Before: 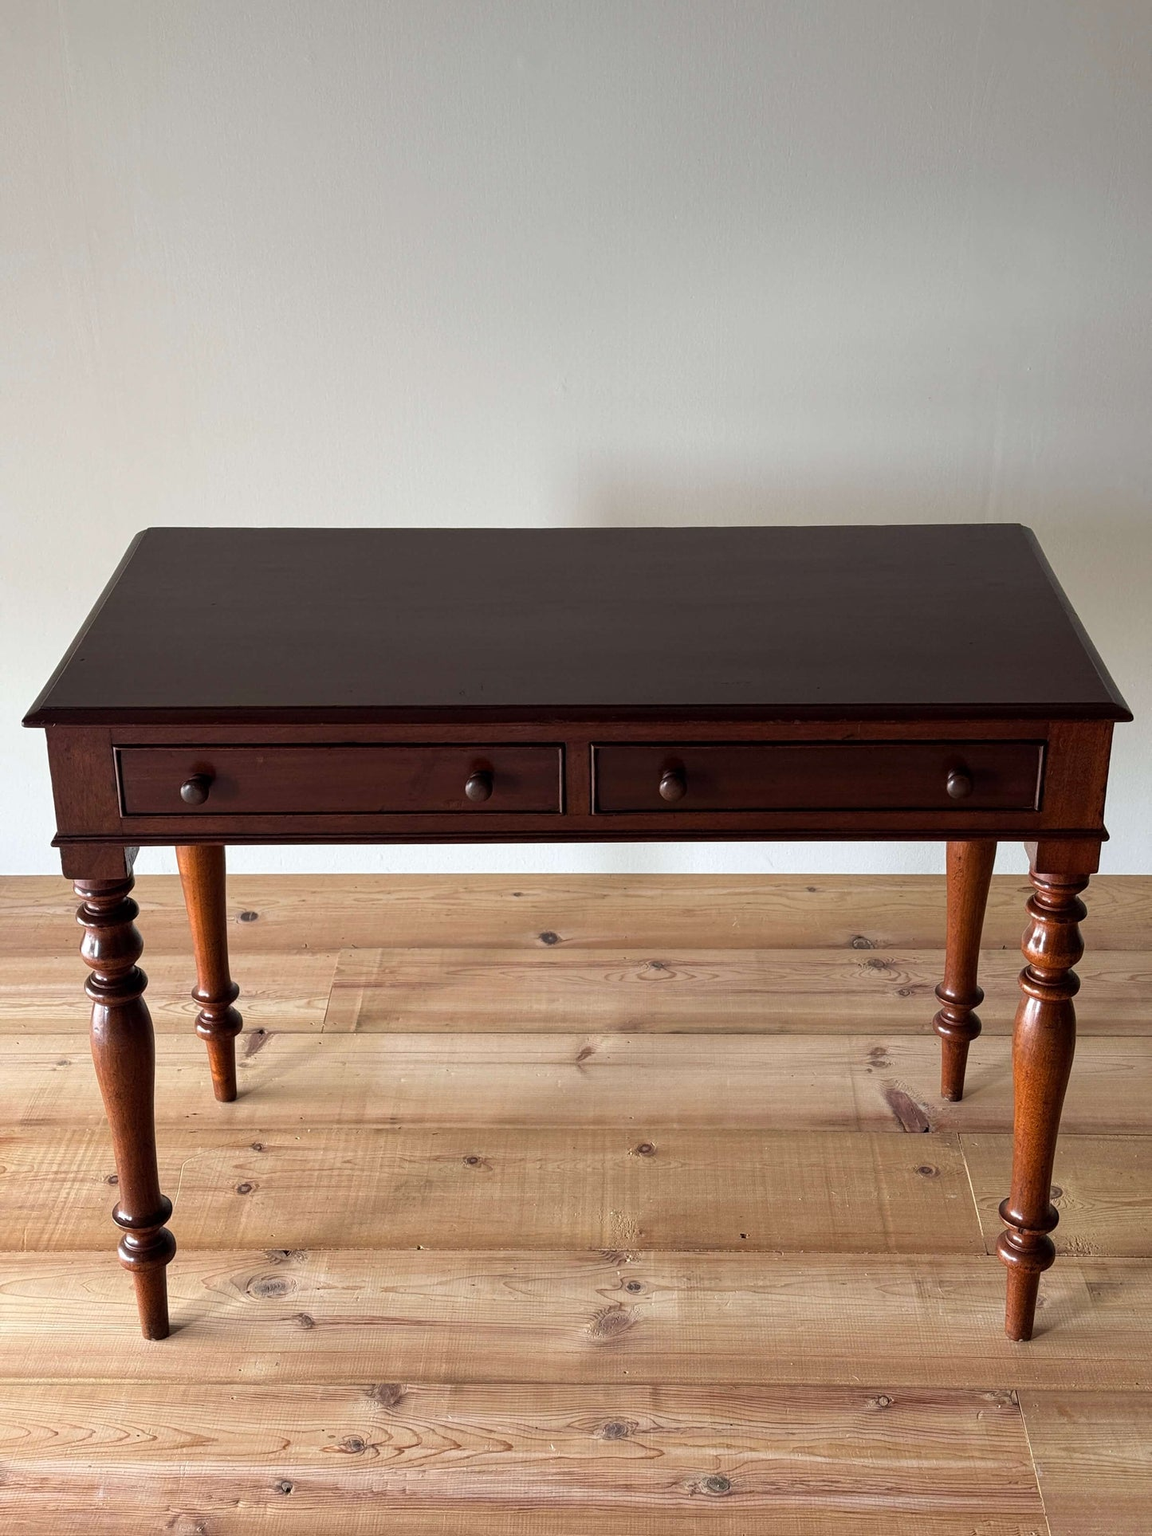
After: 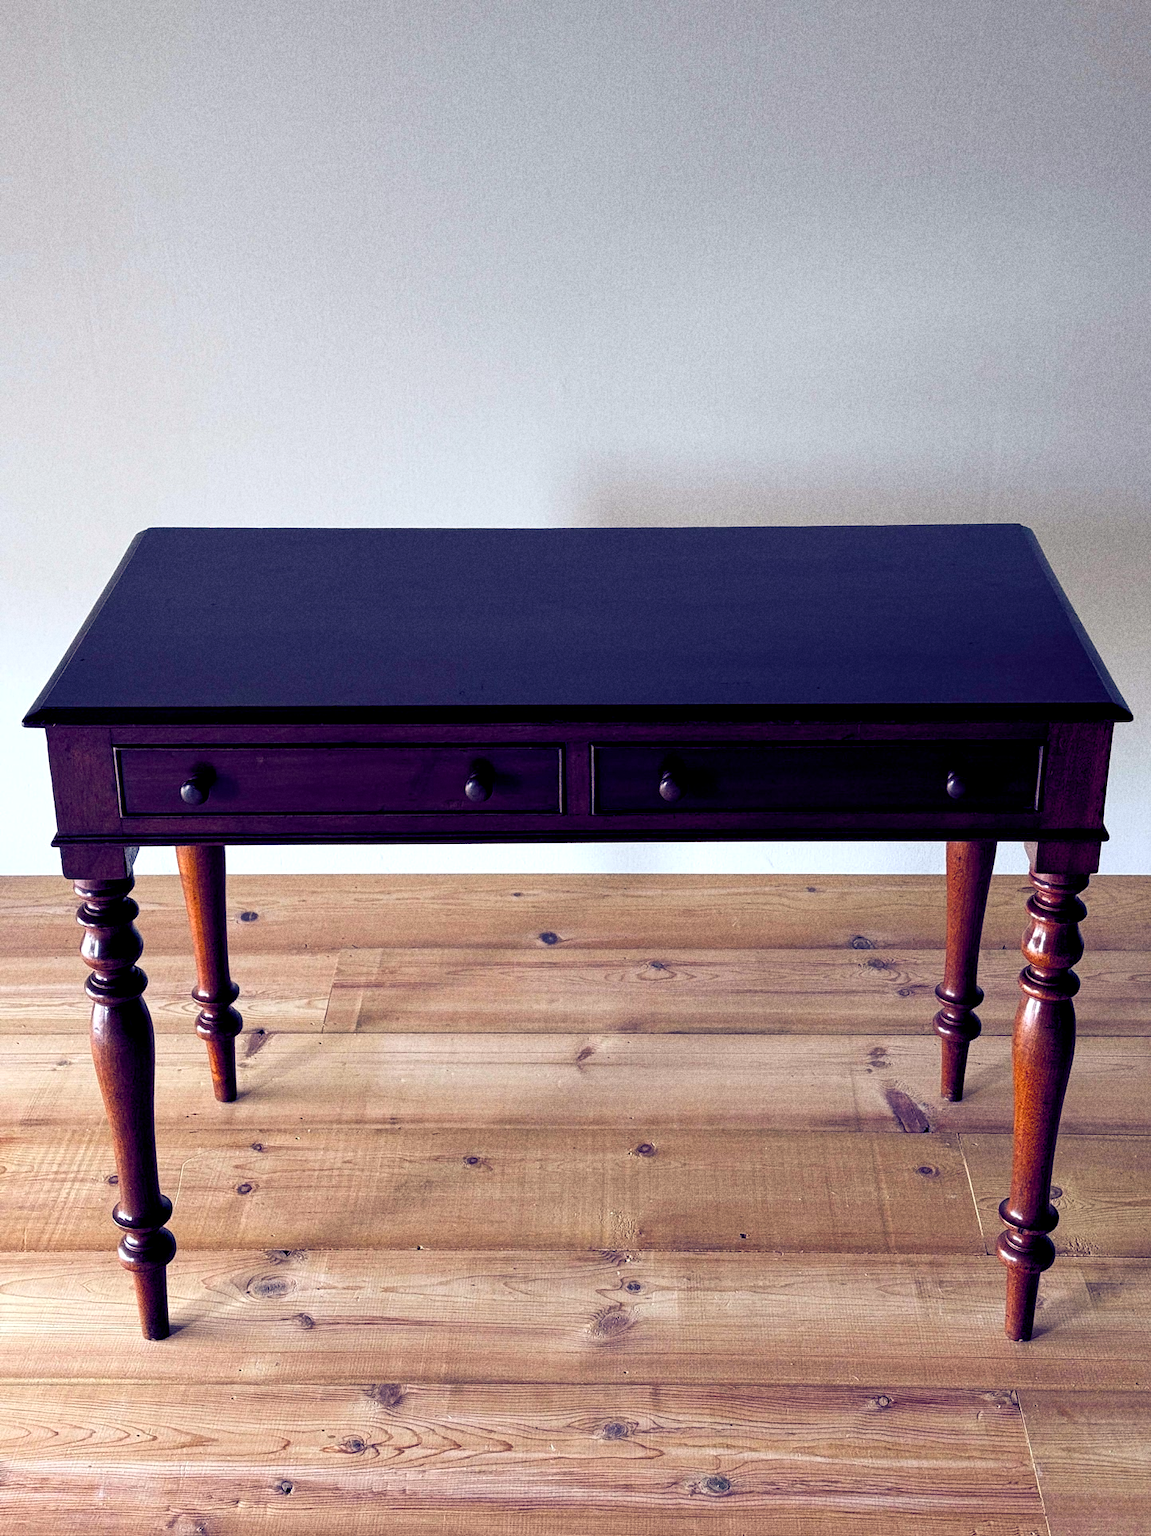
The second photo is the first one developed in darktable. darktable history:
grain: coarseness 11.82 ISO, strength 36.67%, mid-tones bias 74.17%
color balance rgb: shadows lift › luminance -41.13%, shadows lift › chroma 14.13%, shadows lift › hue 260°, power › luminance -3.76%, power › chroma 0.56%, power › hue 40.37°, highlights gain › luminance 16.81%, highlights gain › chroma 2.94%, highlights gain › hue 260°, global offset › luminance -0.29%, global offset › chroma 0.31%, global offset › hue 260°, perceptual saturation grading › global saturation 20%, perceptual saturation grading › highlights -13.92%, perceptual saturation grading › shadows 50%
